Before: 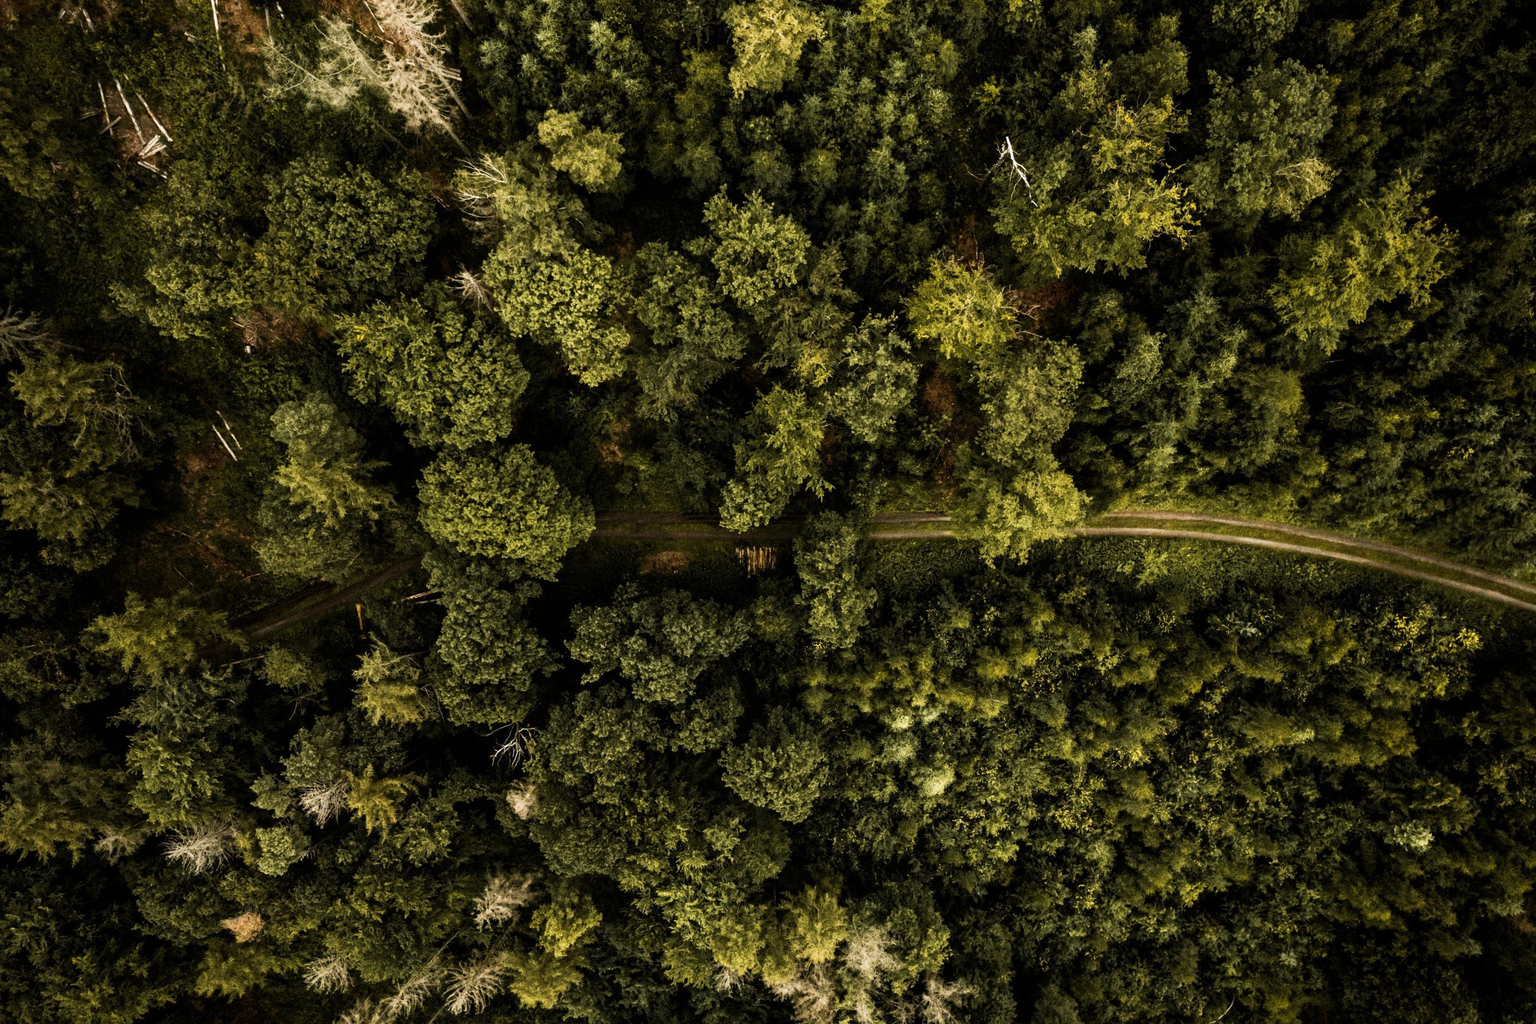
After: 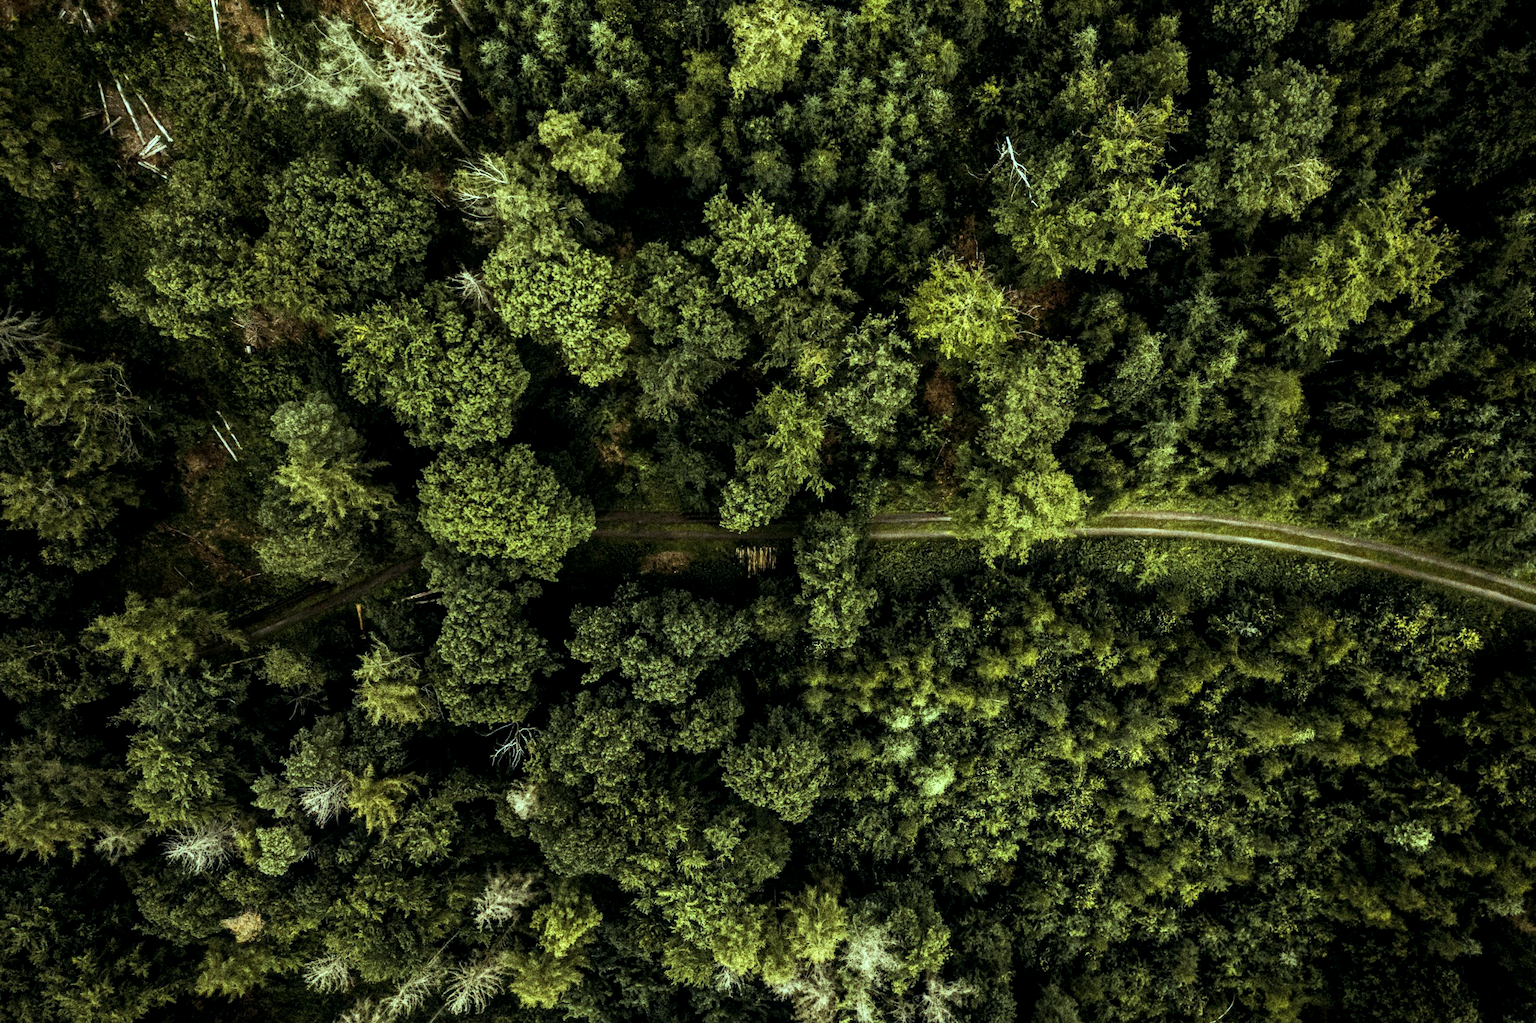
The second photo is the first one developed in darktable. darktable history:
local contrast: detail 130%
color balance: mode lift, gamma, gain (sRGB), lift [0.997, 0.979, 1.021, 1.011], gamma [1, 1.084, 0.916, 0.998], gain [1, 0.87, 1.13, 1.101], contrast 4.55%, contrast fulcrum 38.24%, output saturation 104.09%
